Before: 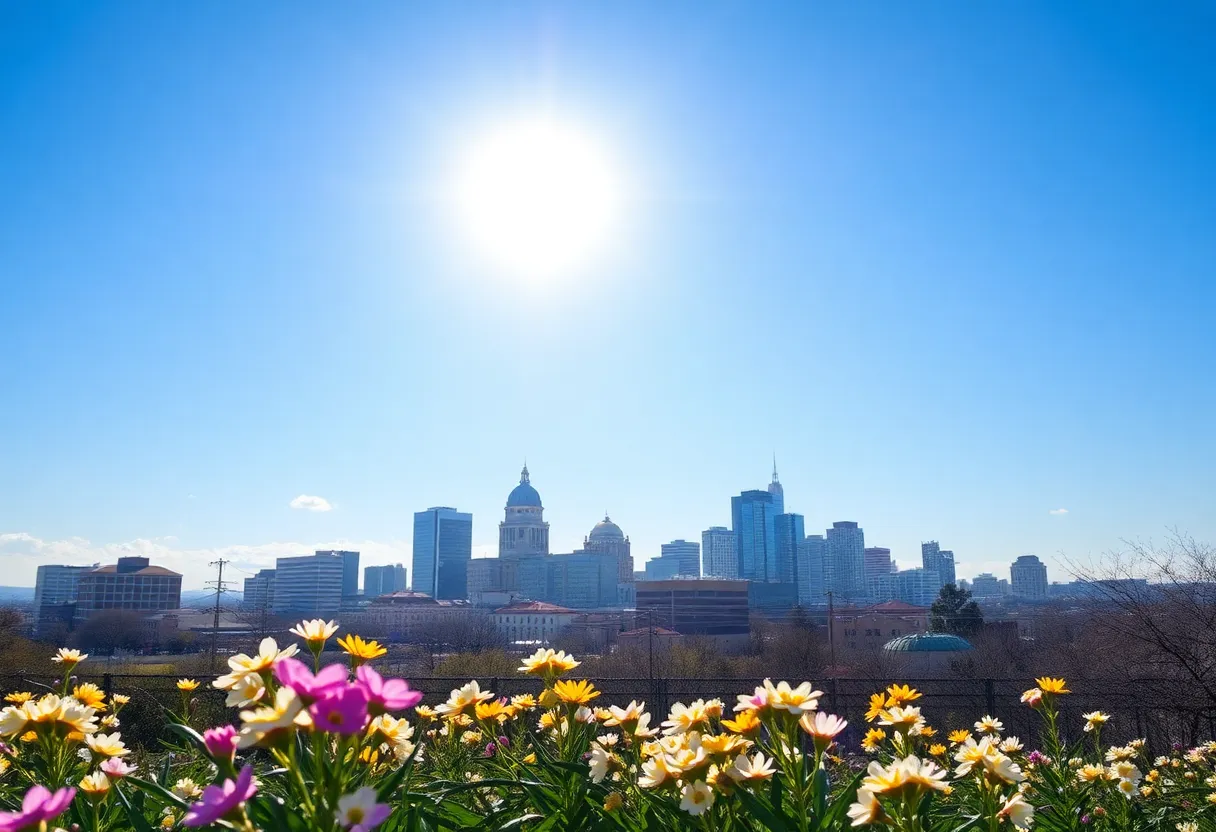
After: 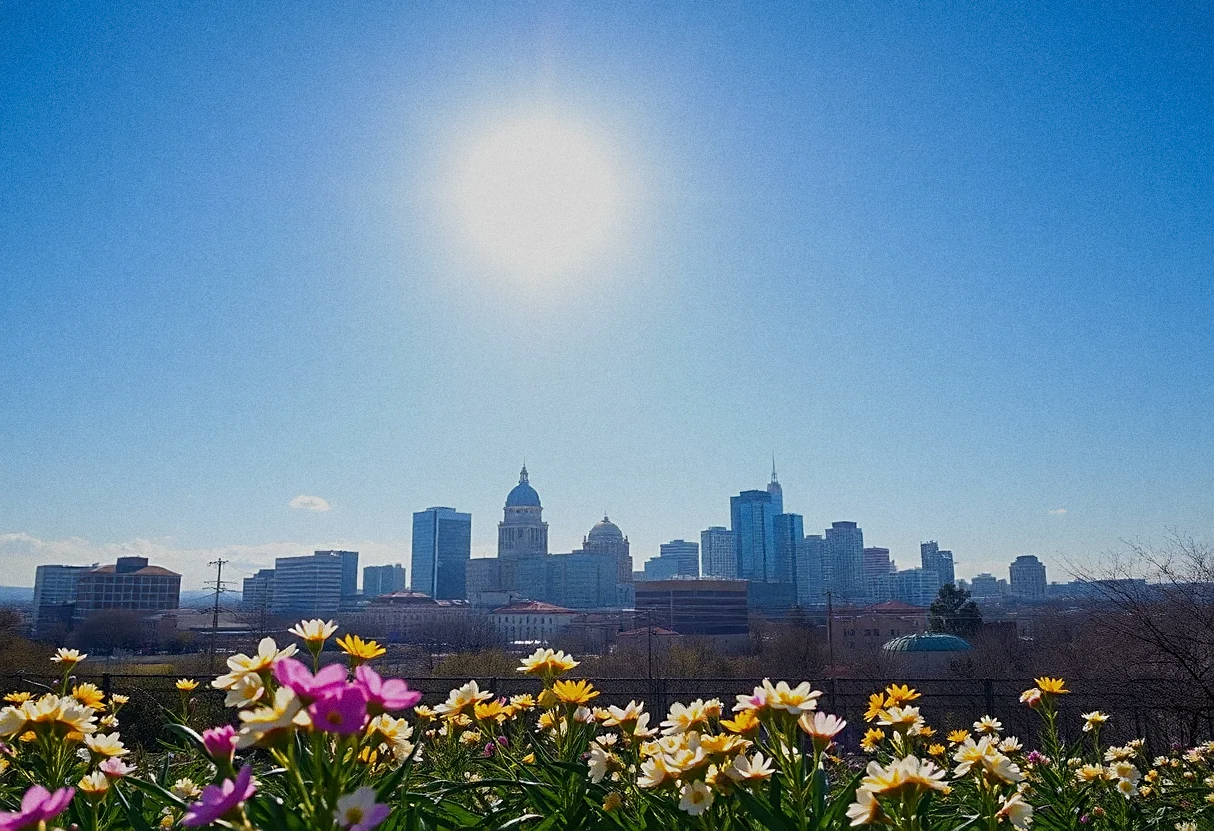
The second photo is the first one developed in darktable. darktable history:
crop and rotate: left 0.126%
exposure: exposure -0.582 EV, compensate highlight preservation false
grain: on, module defaults
sharpen: on, module defaults
color correction: highlights a* -0.182, highlights b* -0.124
